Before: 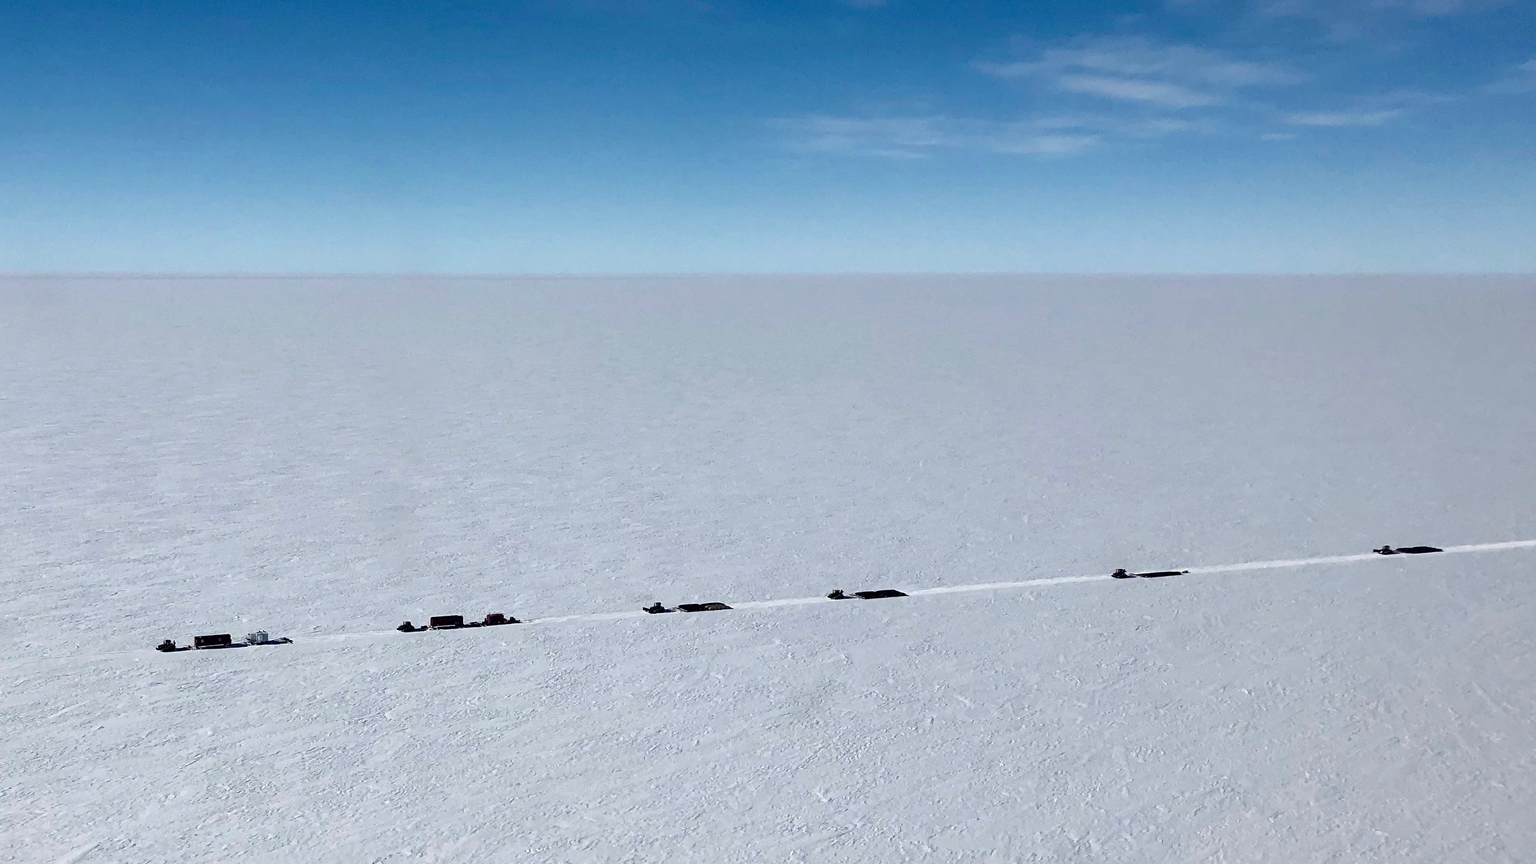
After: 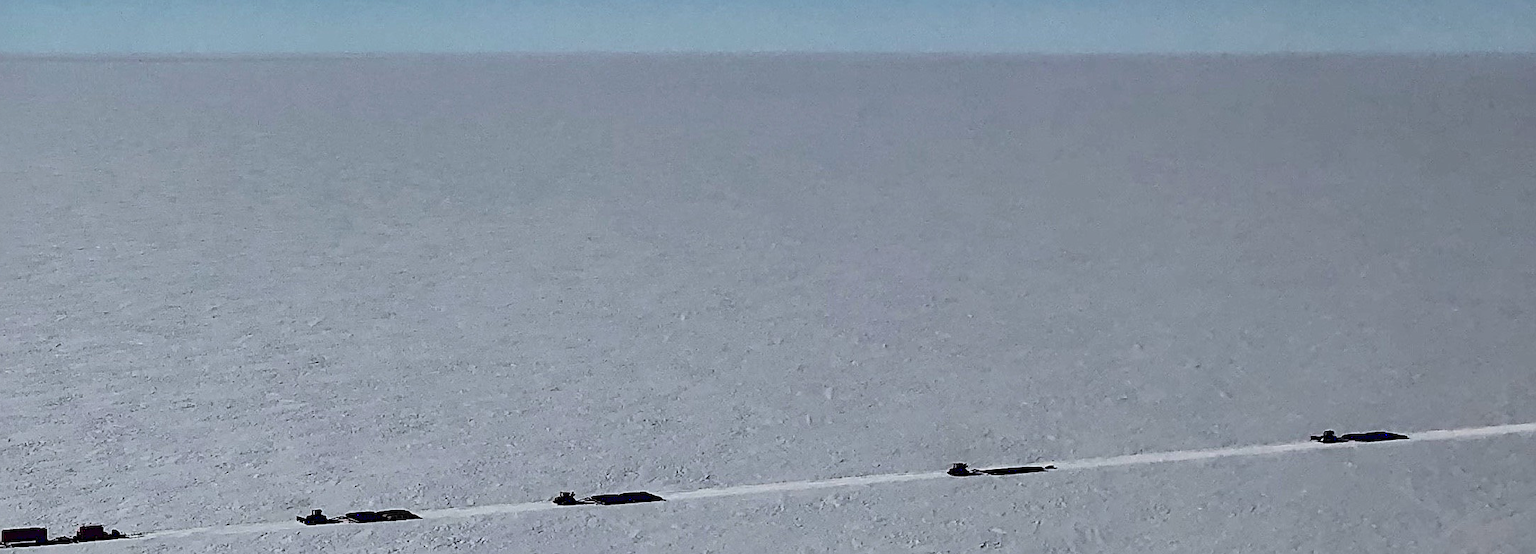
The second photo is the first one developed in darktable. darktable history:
crop and rotate: left 27.96%, top 27.271%, bottom 26.546%
sharpen: on, module defaults
exposure: exposure -2.076 EV, compensate highlight preservation false
tone equalizer: -8 EV -0.42 EV, -7 EV -0.418 EV, -6 EV -0.362 EV, -5 EV -0.262 EV, -3 EV 0.256 EV, -2 EV 0.305 EV, -1 EV 0.402 EV, +0 EV 0.414 EV, edges refinement/feathering 500, mask exposure compensation -1.57 EV, preserve details no
base curve: curves: ch0 [(0, 0.003) (0.001, 0.002) (0.006, 0.004) (0.02, 0.022) (0.048, 0.086) (0.094, 0.234) (0.162, 0.431) (0.258, 0.629) (0.385, 0.8) (0.548, 0.918) (0.751, 0.988) (1, 1)]
